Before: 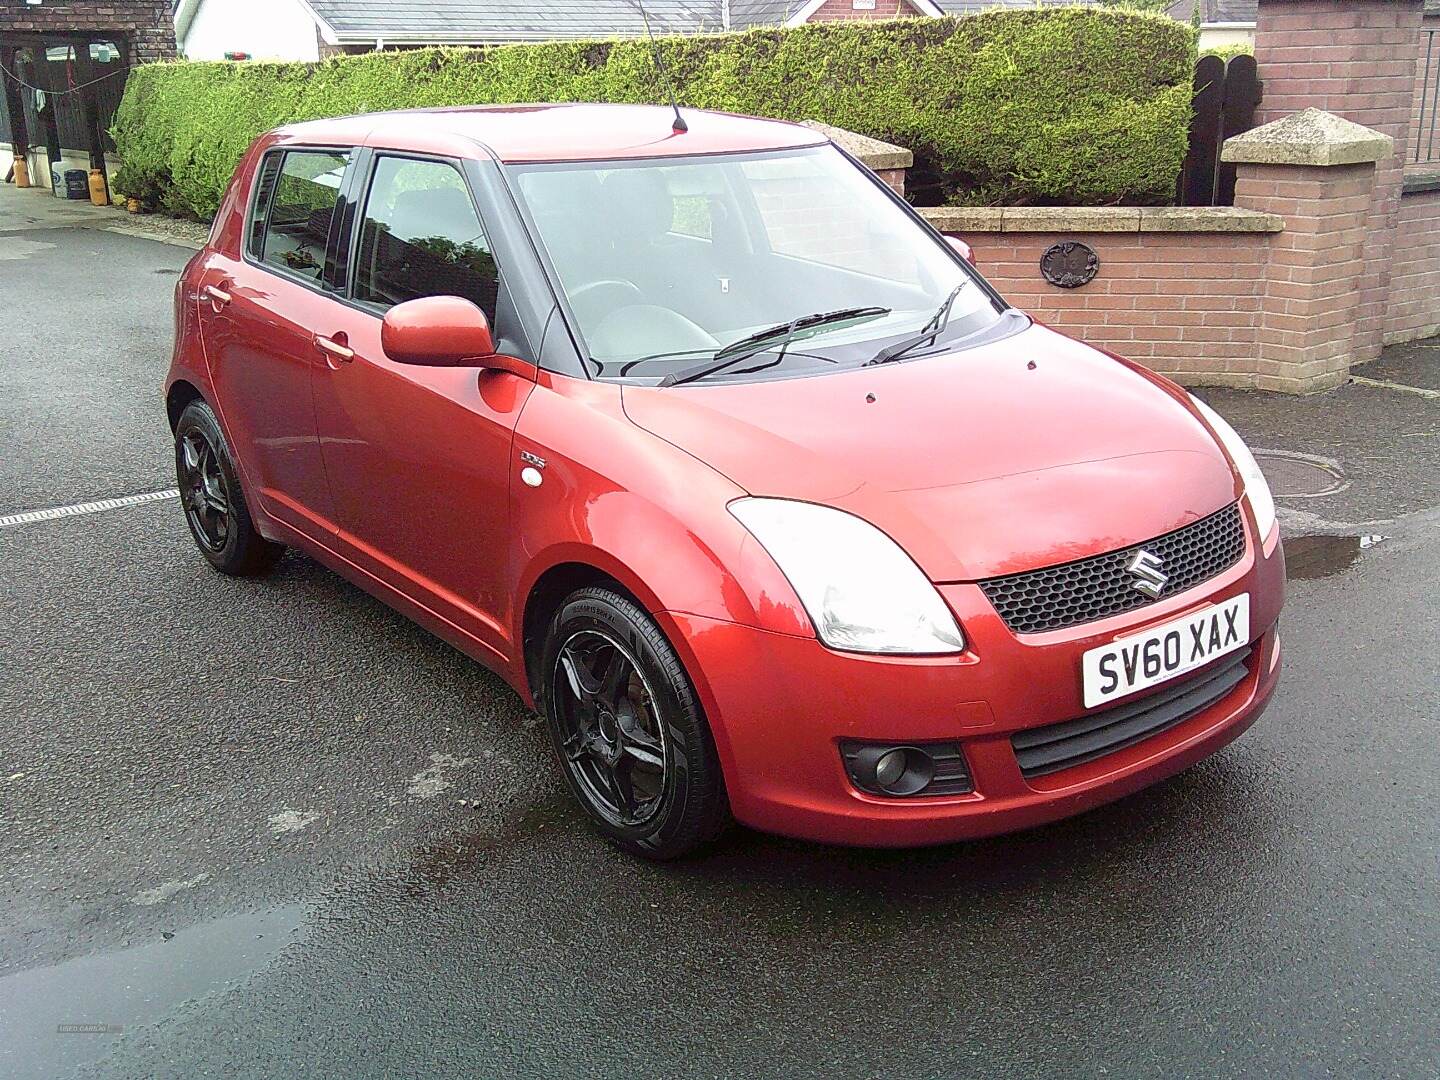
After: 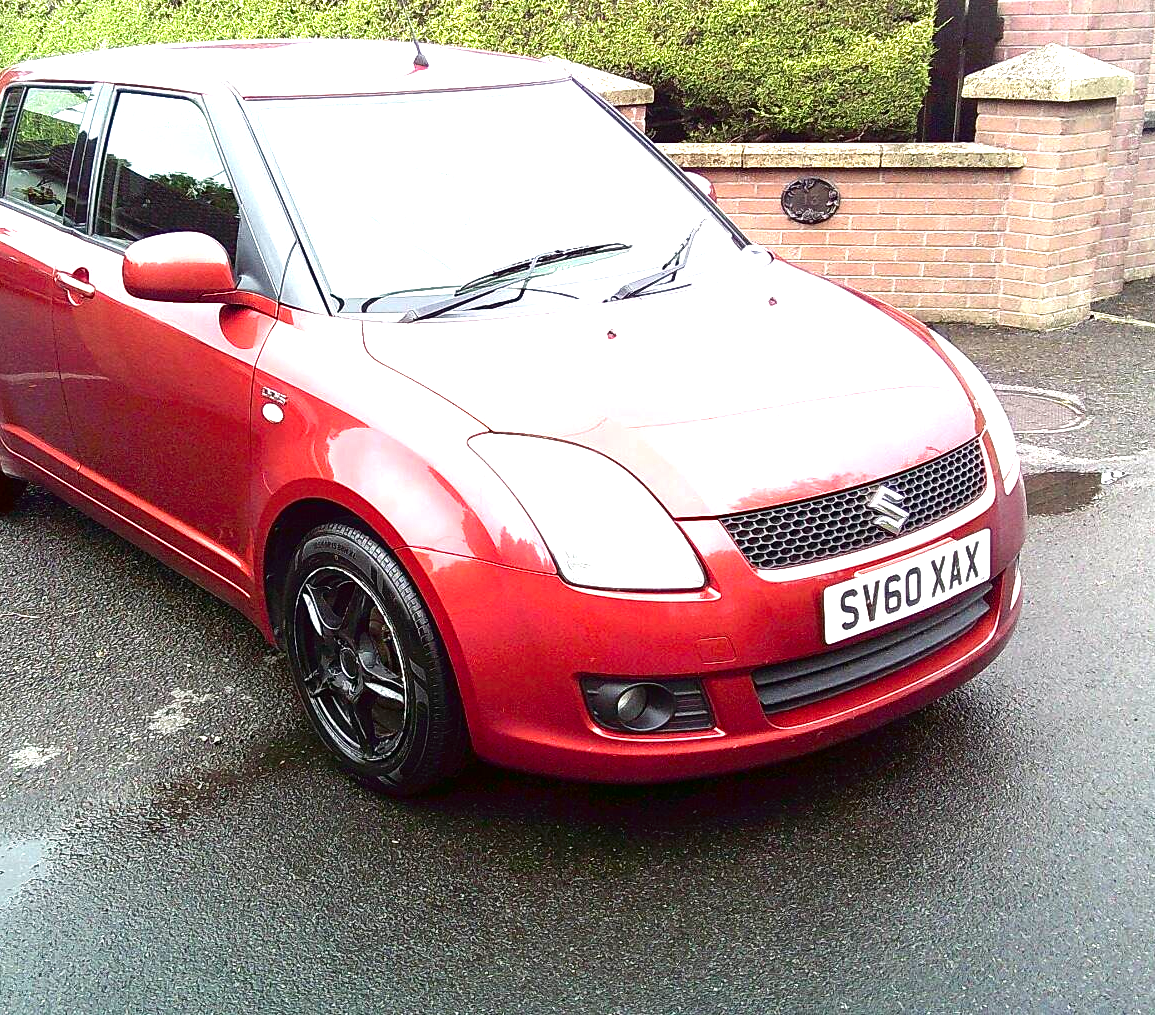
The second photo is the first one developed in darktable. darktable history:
exposure: black level correction 0, exposure 1.199 EV, compensate exposure bias true, compensate highlight preservation false
tone curve: curves: ch0 [(0, 0) (0.153, 0.06) (1, 1)], color space Lab, independent channels, preserve colors none
crop and rotate: left 18.044%, top 5.94%, right 1.708%
